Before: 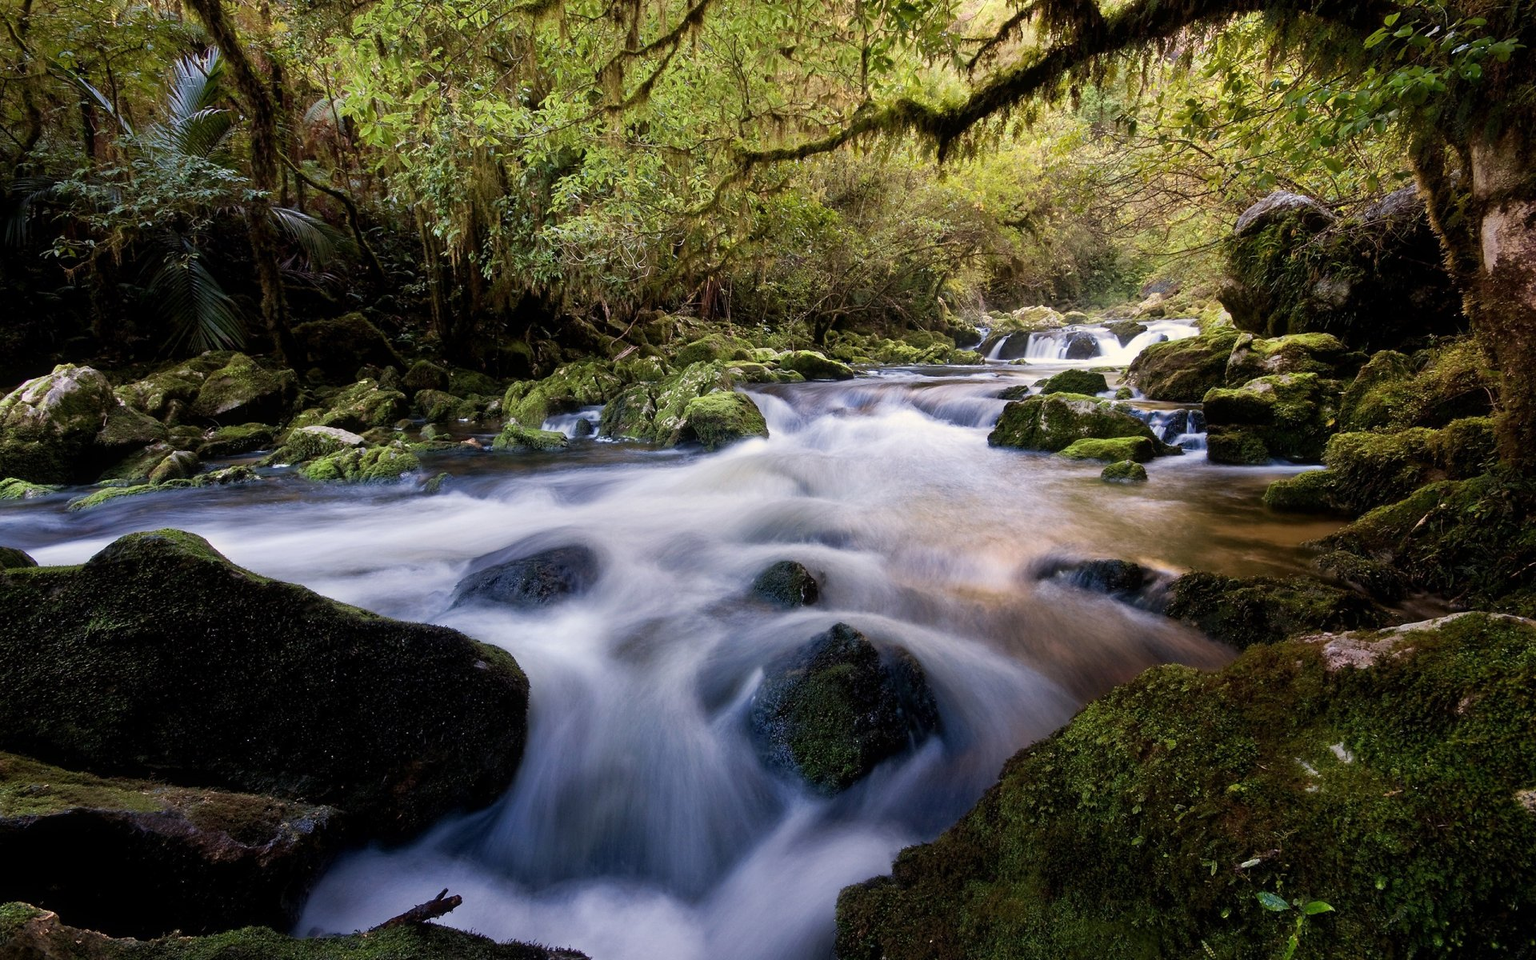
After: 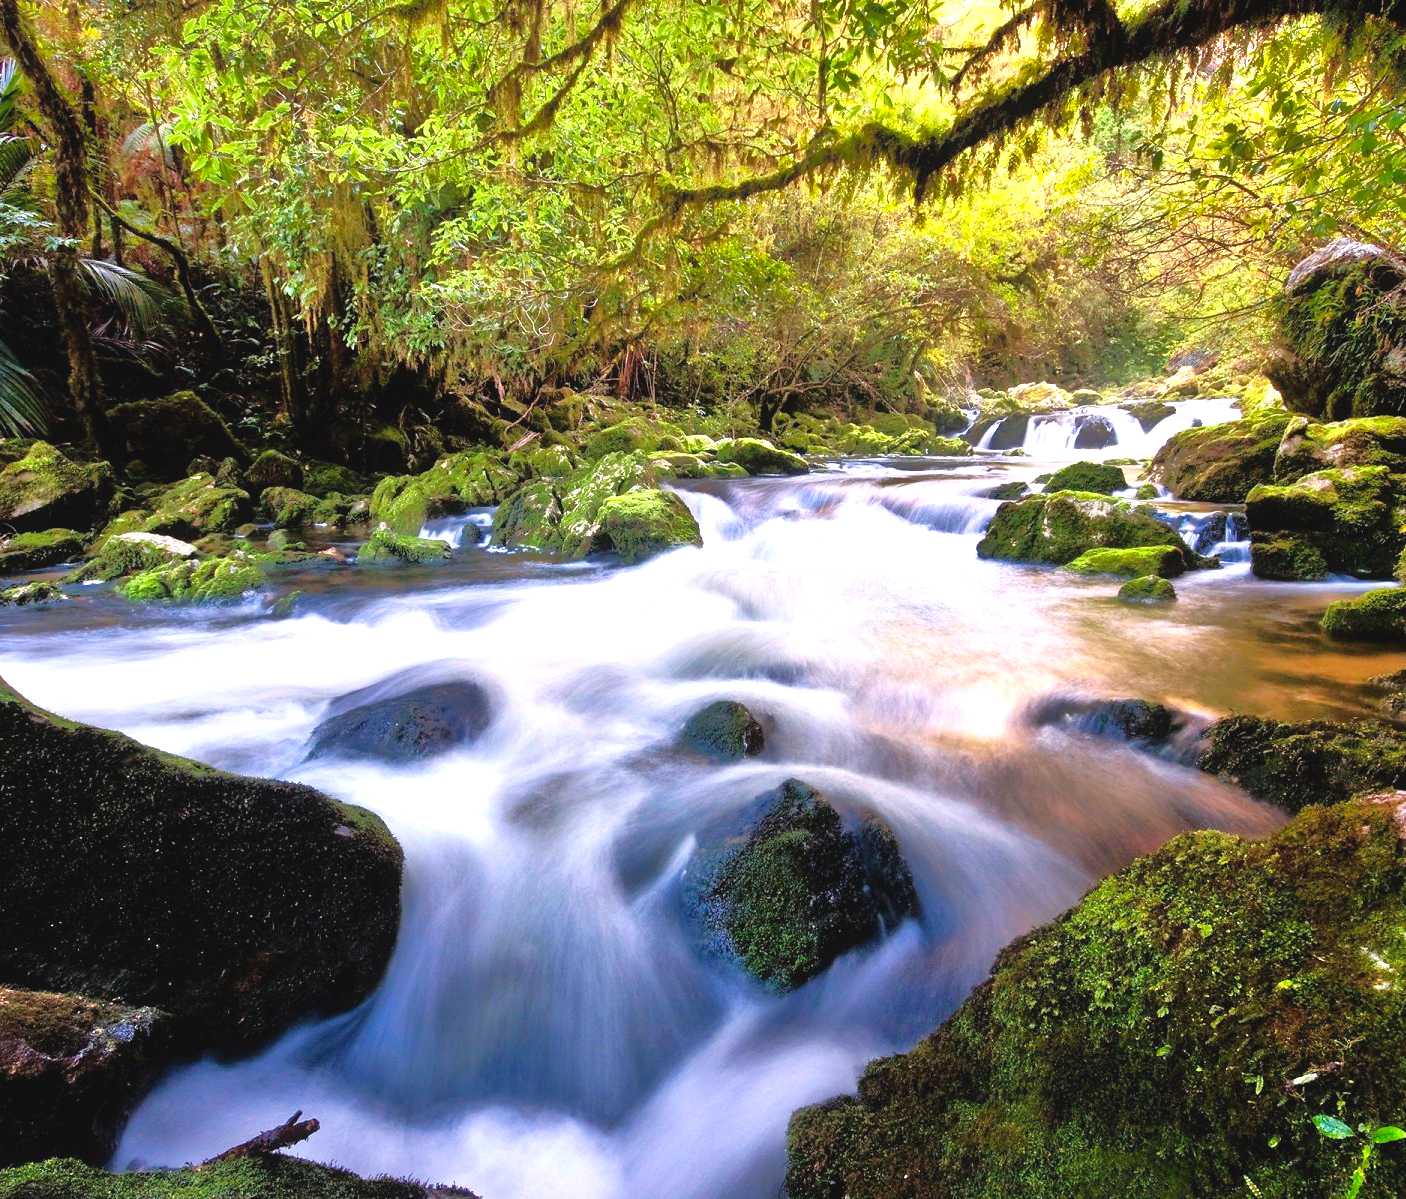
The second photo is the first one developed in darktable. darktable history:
color correction: saturation 0.85
color contrast: green-magenta contrast 1.69, blue-yellow contrast 1.49
exposure: black level correction -0.005, exposure 0.054 EV, compensate highlight preservation false
crop: left 13.443%, right 13.31%
levels: levels [0, 0.394, 0.787]
tone equalizer: -8 EV -0.528 EV, -7 EV -0.319 EV, -6 EV -0.083 EV, -5 EV 0.413 EV, -4 EV 0.985 EV, -3 EV 0.791 EV, -2 EV -0.01 EV, -1 EV 0.14 EV, +0 EV -0.012 EV, smoothing 1
